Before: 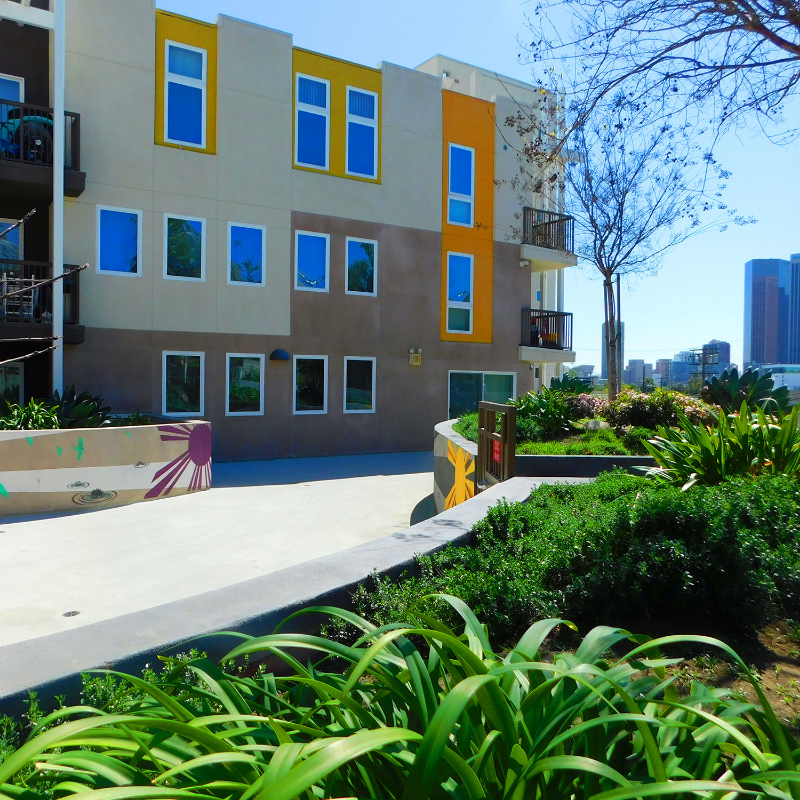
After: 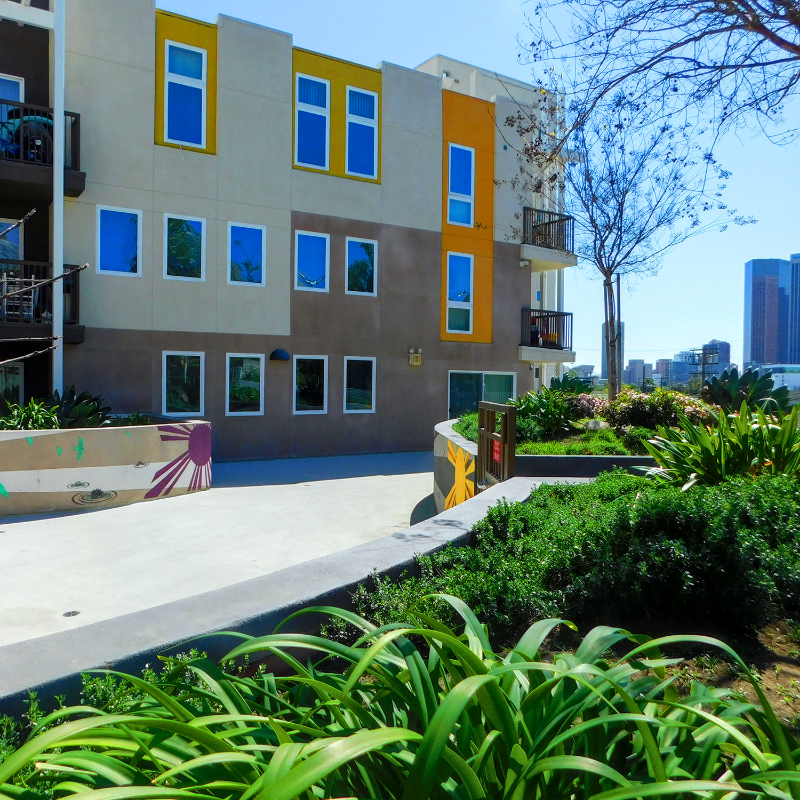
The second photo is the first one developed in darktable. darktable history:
local contrast: on, module defaults
white balance: red 0.986, blue 1.01
